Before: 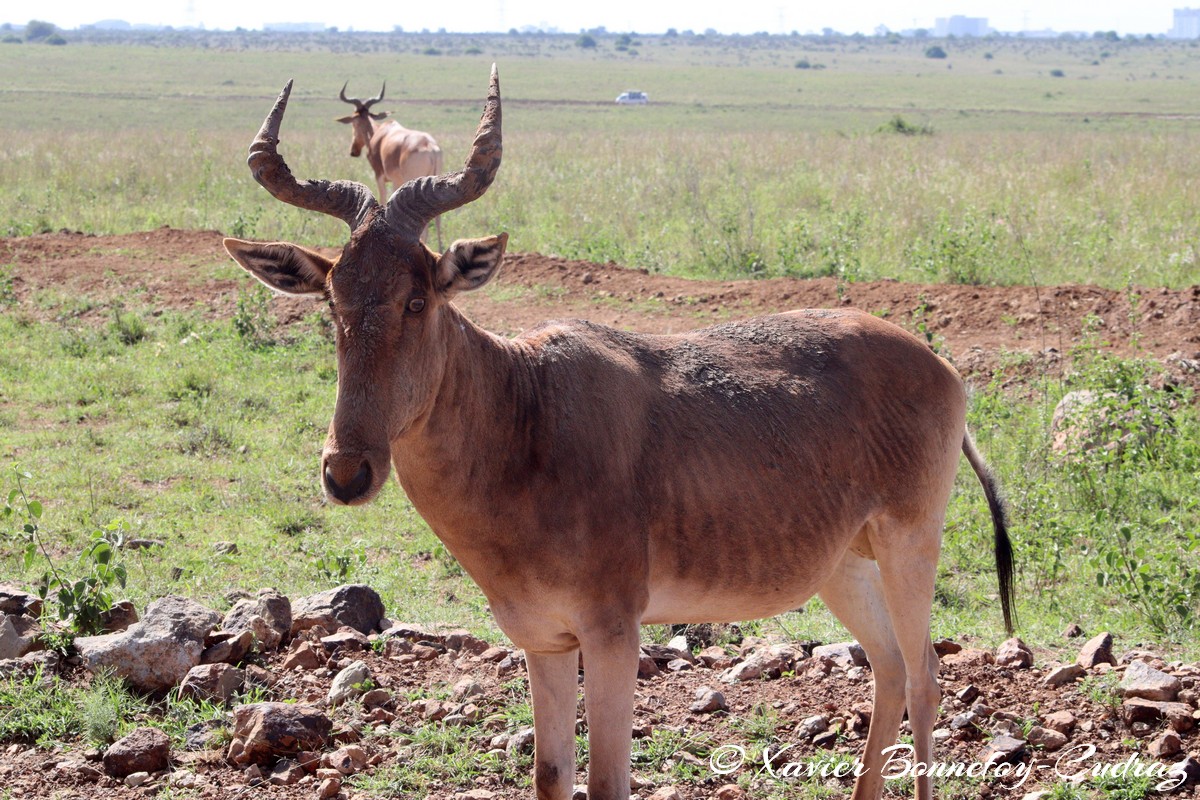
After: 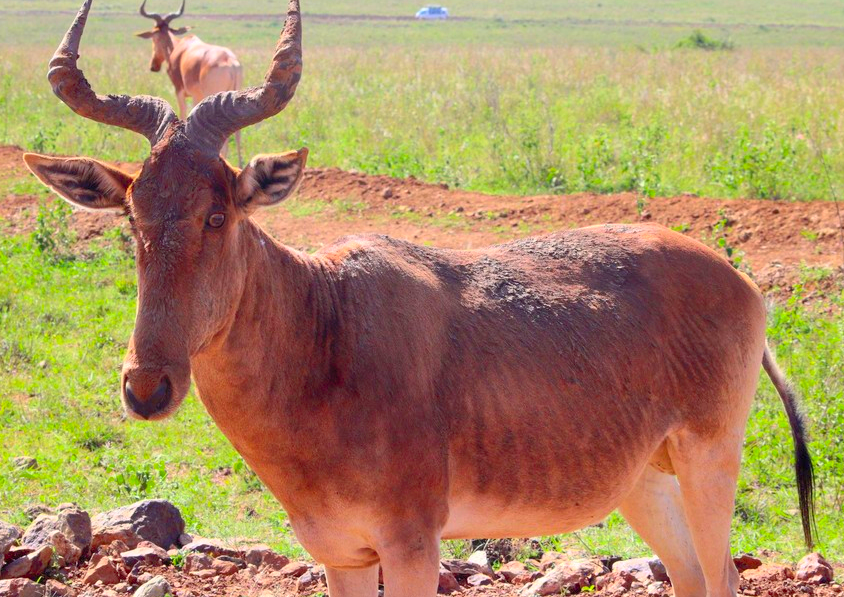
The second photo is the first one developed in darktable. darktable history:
shadows and highlights: on, module defaults
crop and rotate: left 16.702%, top 10.811%, right 12.924%, bottom 14.512%
contrast brightness saturation: contrast 0.204, brightness 0.205, saturation 0.792
